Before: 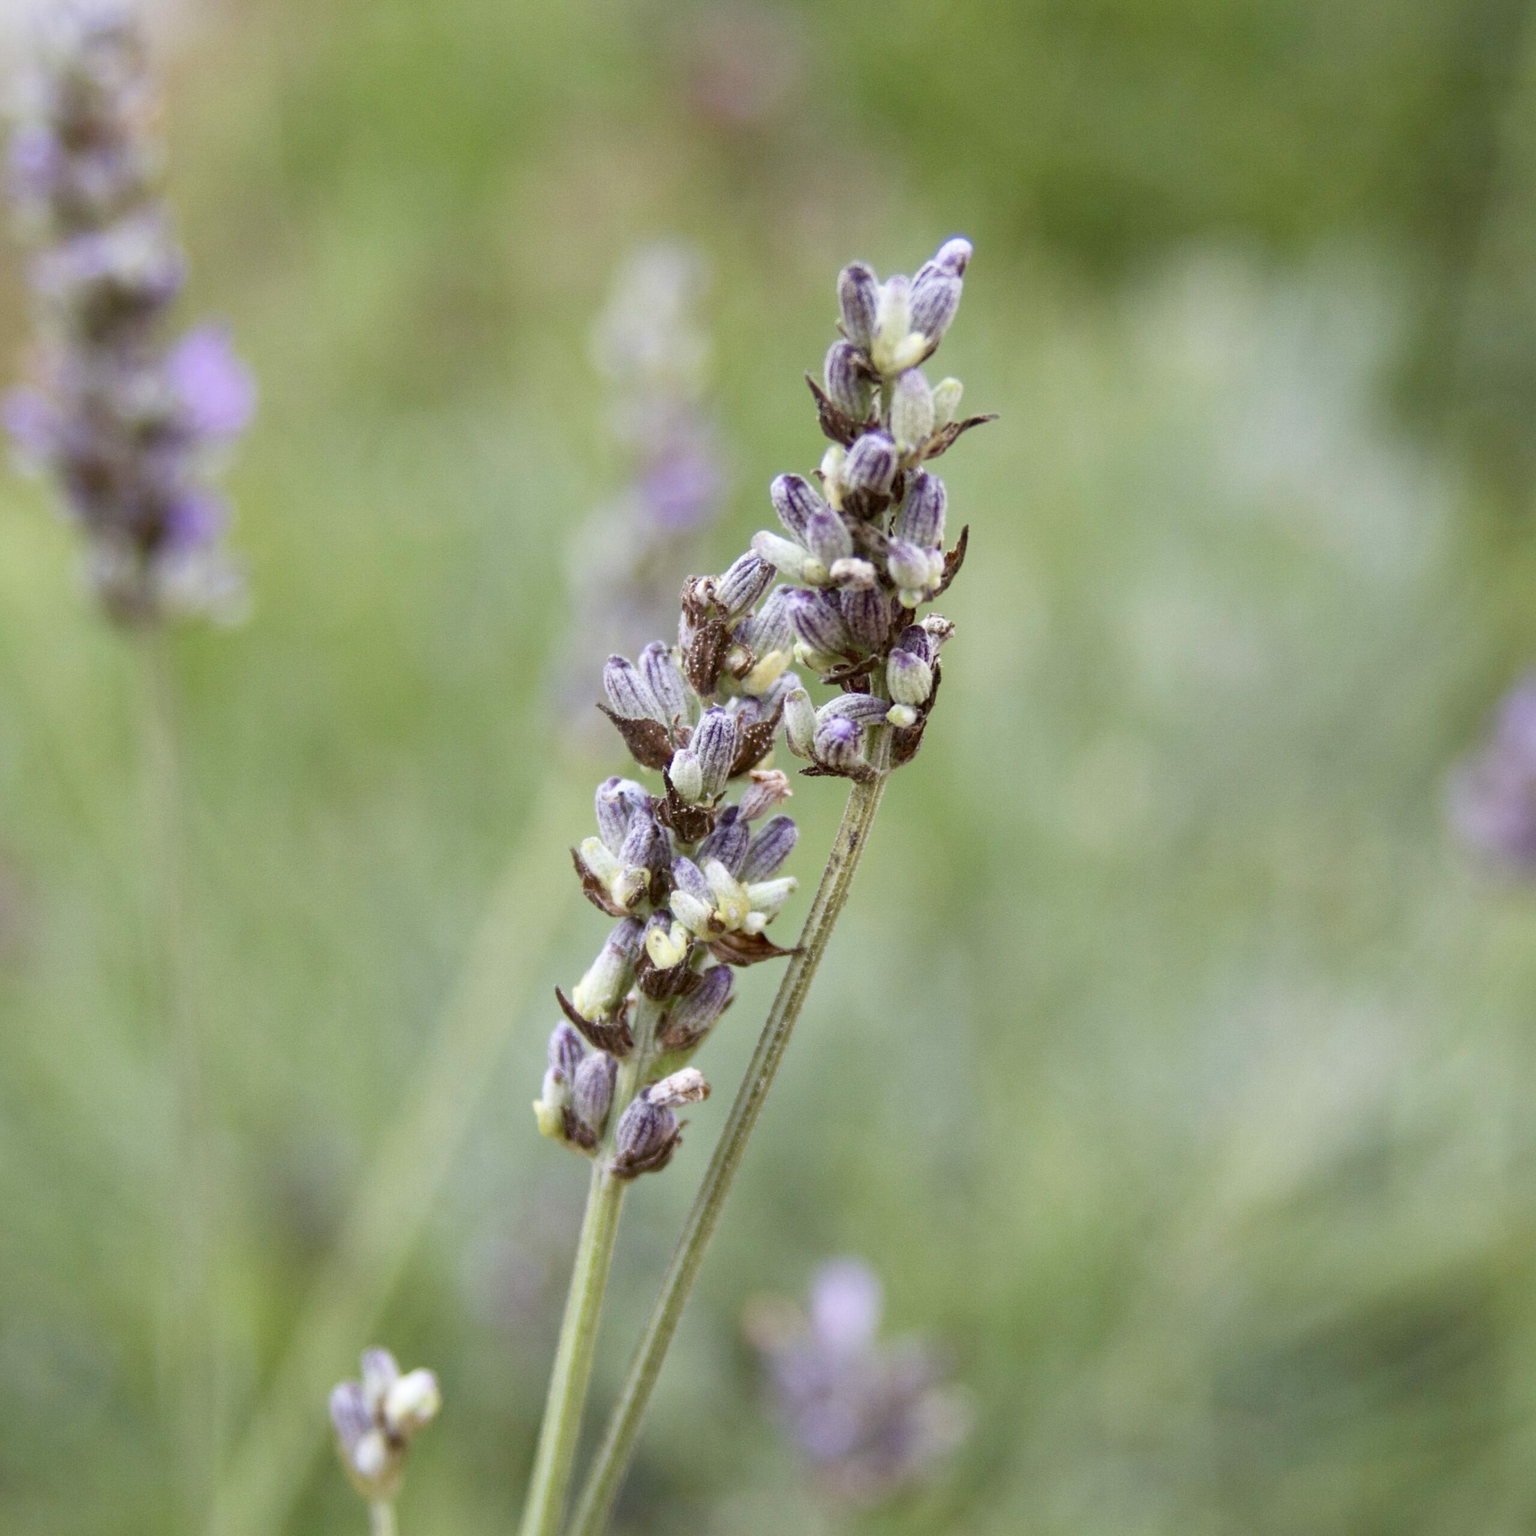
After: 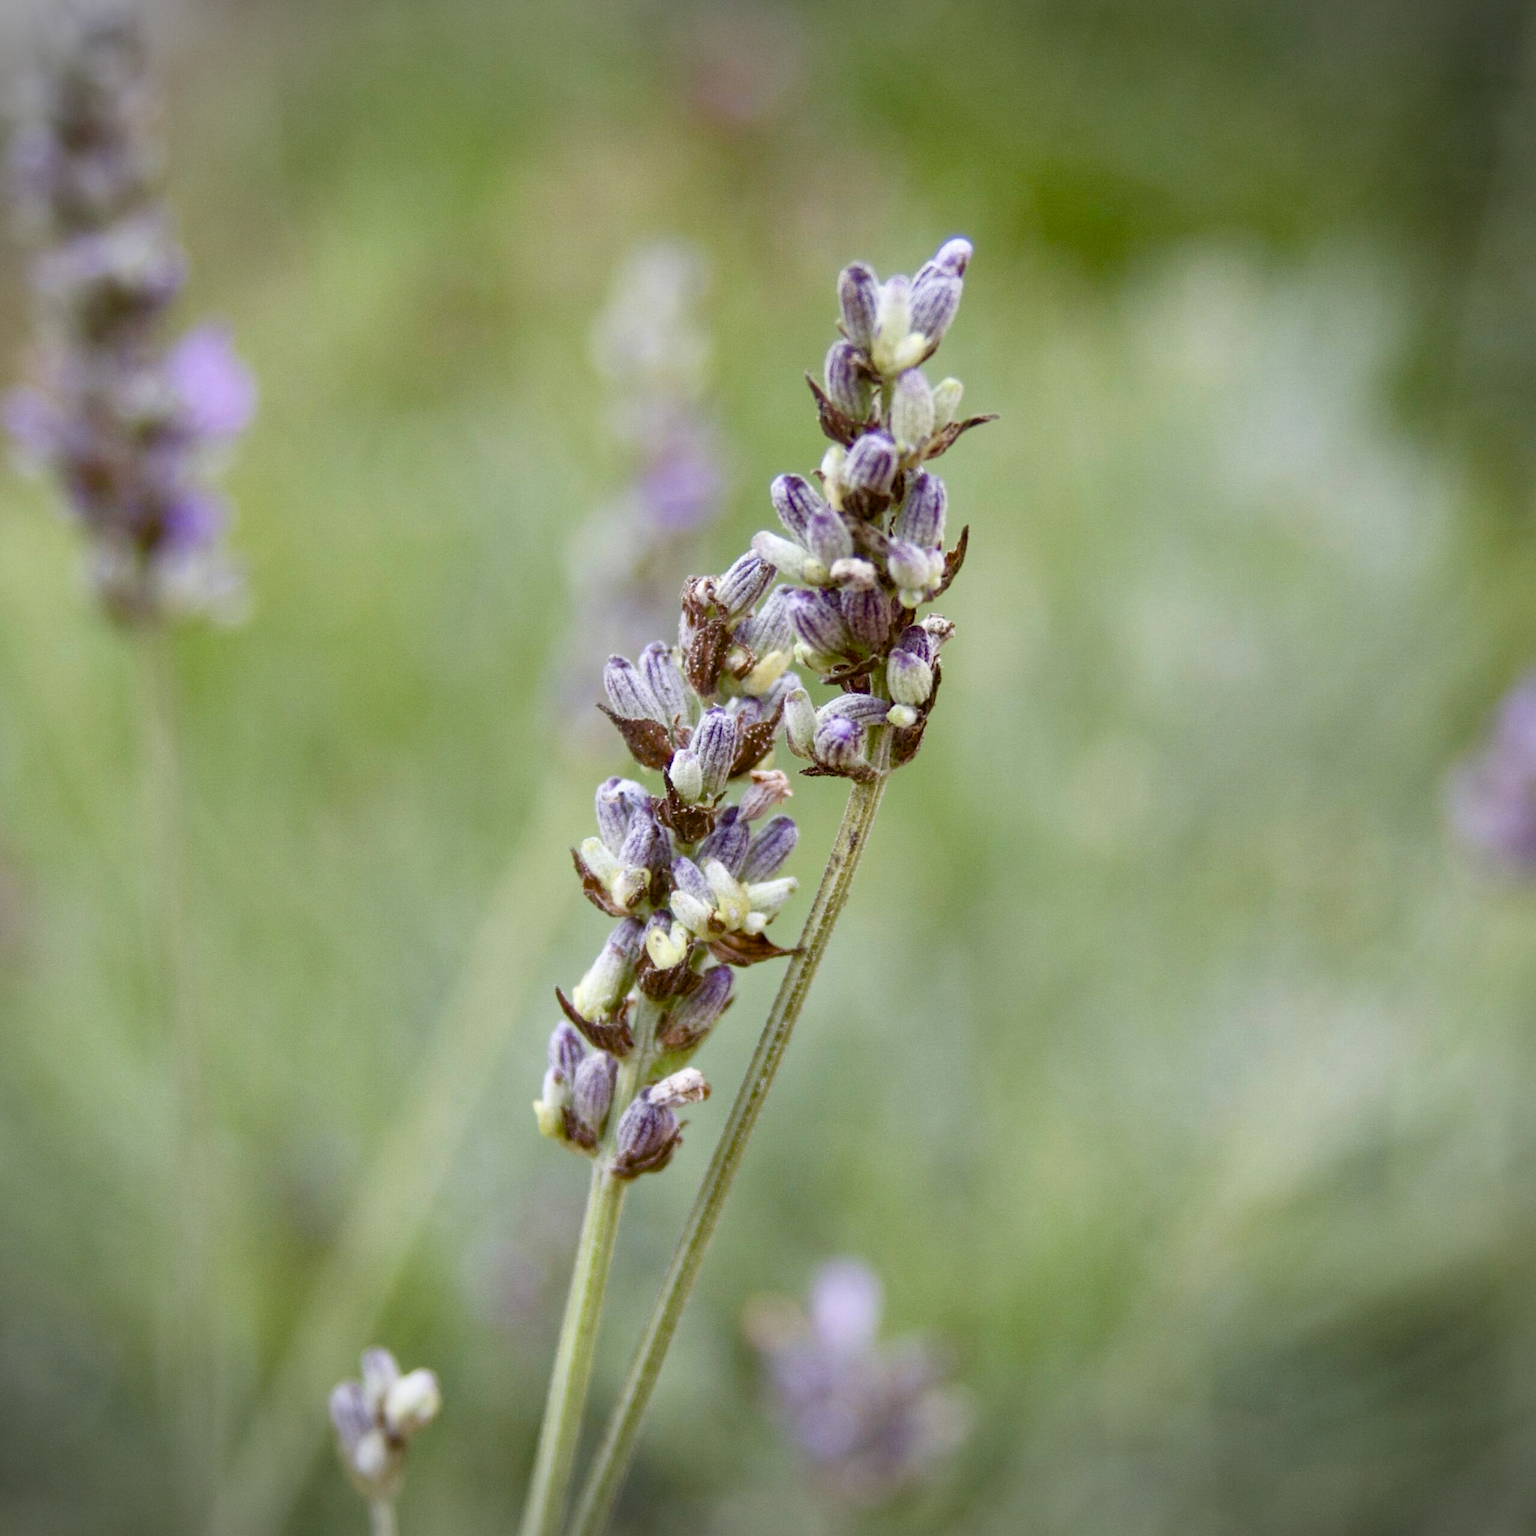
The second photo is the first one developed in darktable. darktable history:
color balance rgb: linear chroma grading › shadows -2.005%, linear chroma grading › highlights -14.782%, linear chroma grading › global chroma -9.948%, linear chroma grading › mid-tones -10.047%, perceptual saturation grading › global saturation 34.816%, perceptual saturation grading › highlights -29.833%, perceptual saturation grading › shadows 34.869%, global vibrance 31.337%
vignetting: fall-off start 97.15%, width/height ratio 1.186
